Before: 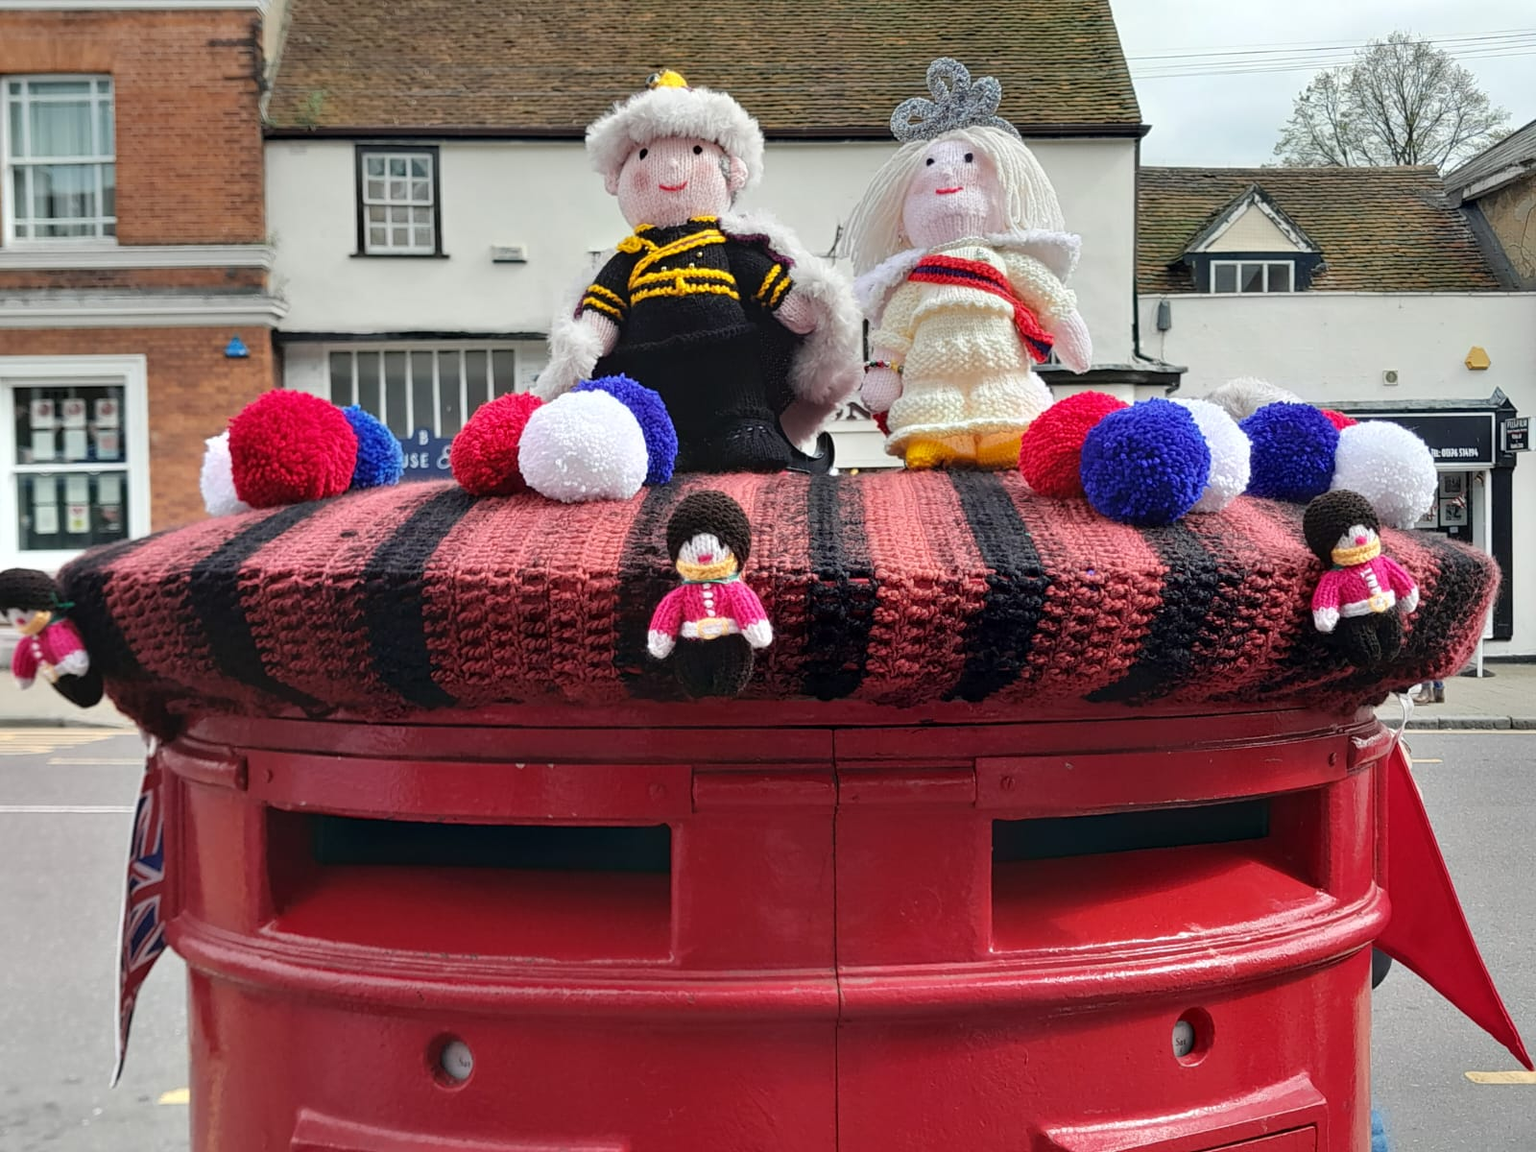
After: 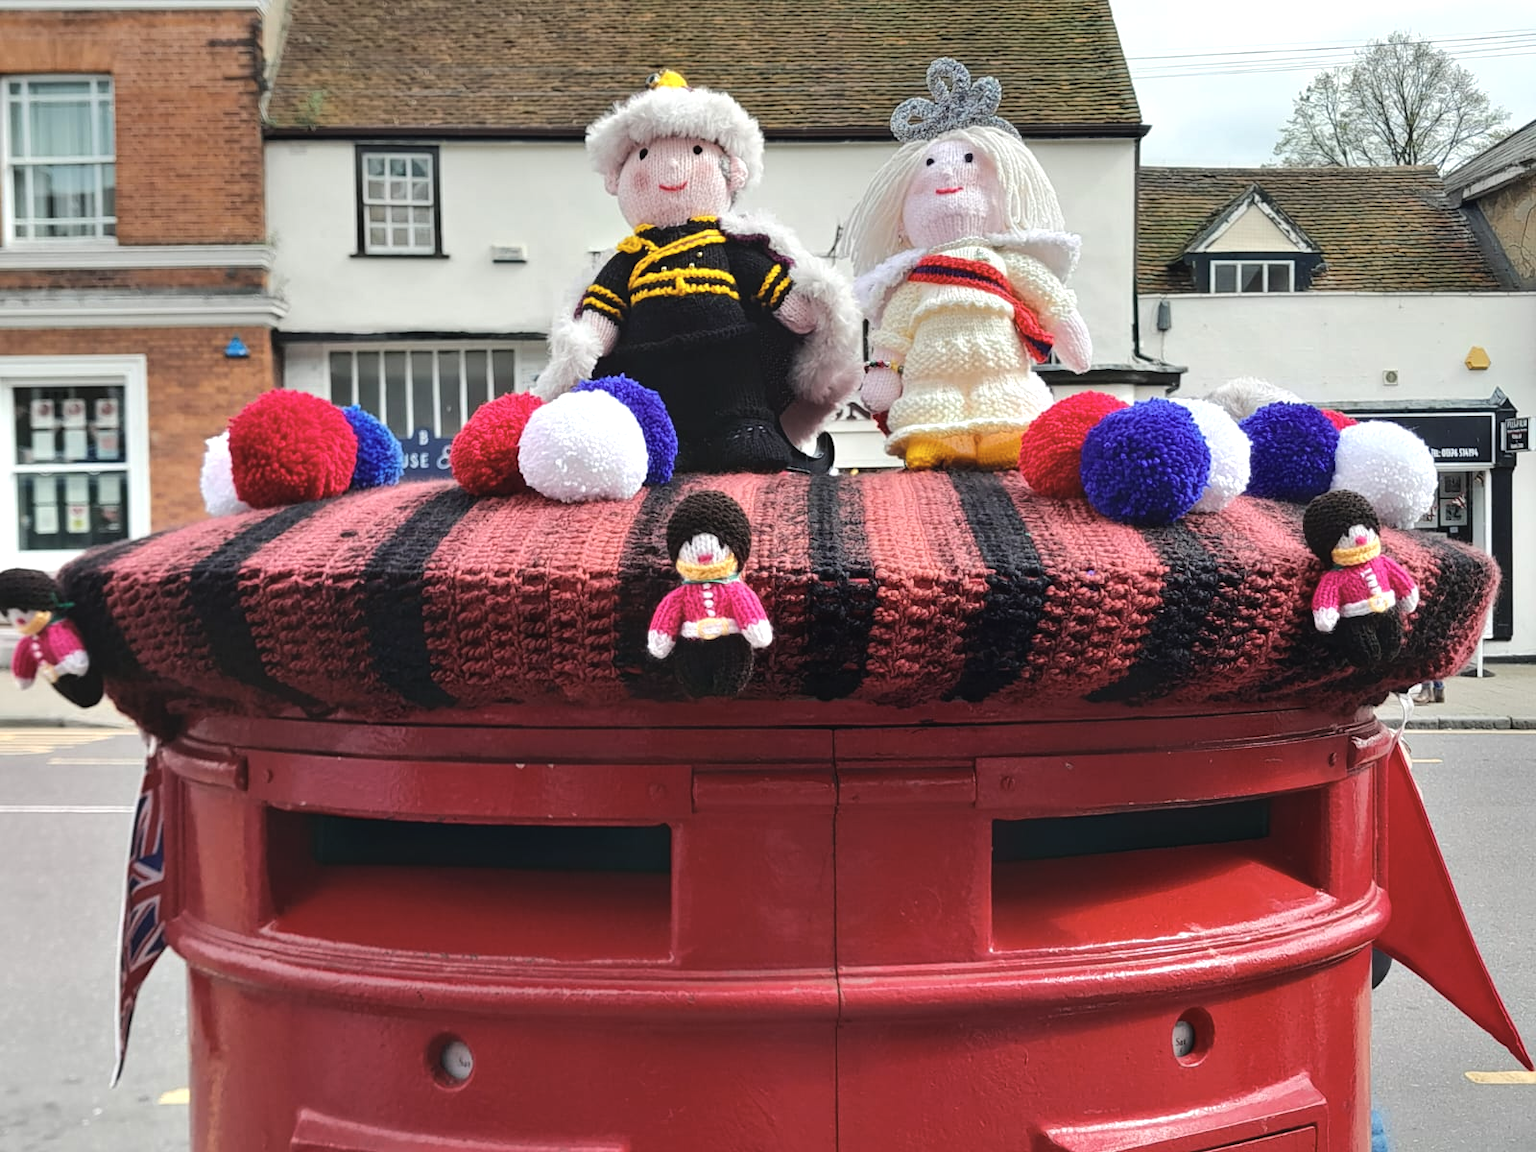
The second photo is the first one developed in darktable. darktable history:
color balance rgb: global offset › luminance 0.493%, global offset › hue 59.1°, linear chroma grading › global chroma 9.67%, perceptual saturation grading › global saturation 0.562%, perceptual brilliance grading › highlights 5.995%, perceptual brilliance grading › mid-tones 17.795%, perceptual brilliance grading › shadows -5.457%, global vibrance 20%
color correction: highlights b* 0.057, saturation 0.802
tone equalizer: -7 EV 0.092 EV, edges refinement/feathering 500, mask exposure compensation -1.57 EV, preserve details no
